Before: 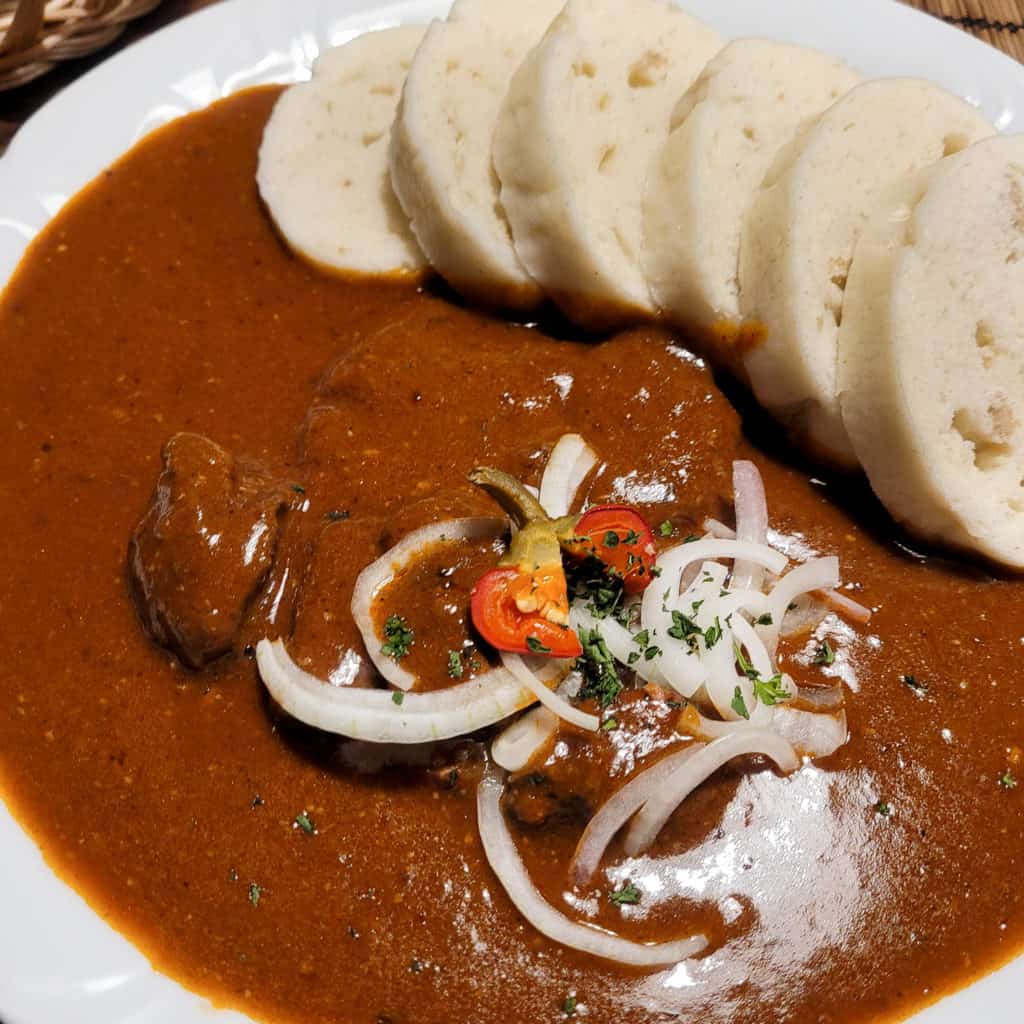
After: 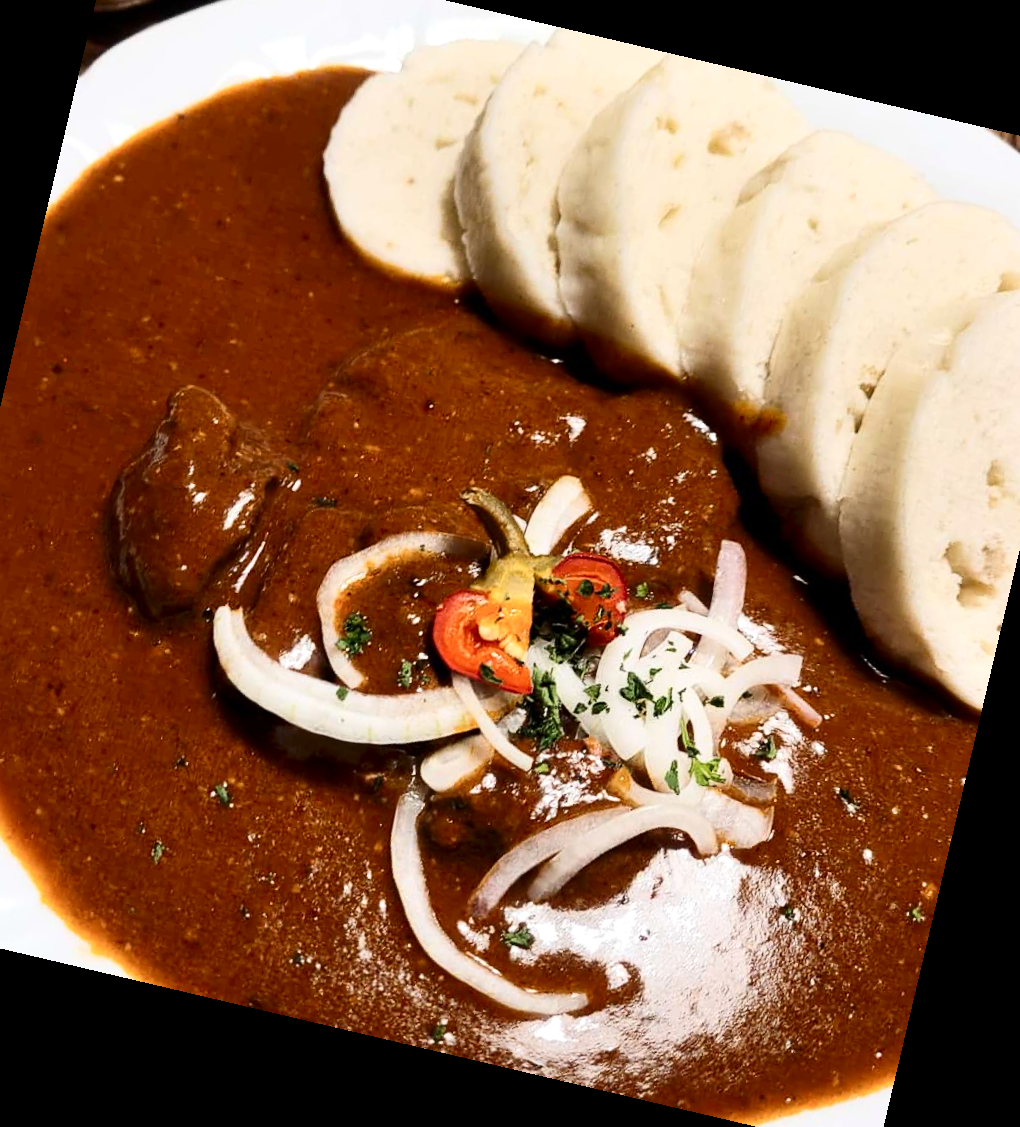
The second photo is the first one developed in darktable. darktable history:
contrast brightness saturation: contrast 0.28
rotate and perspective: rotation 13.27°, automatic cropping off
crop: left 9.807%, top 6.259%, right 7.334%, bottom 2.177%
exposure: exposure 0.207 EV, compensate highlight preservation false
